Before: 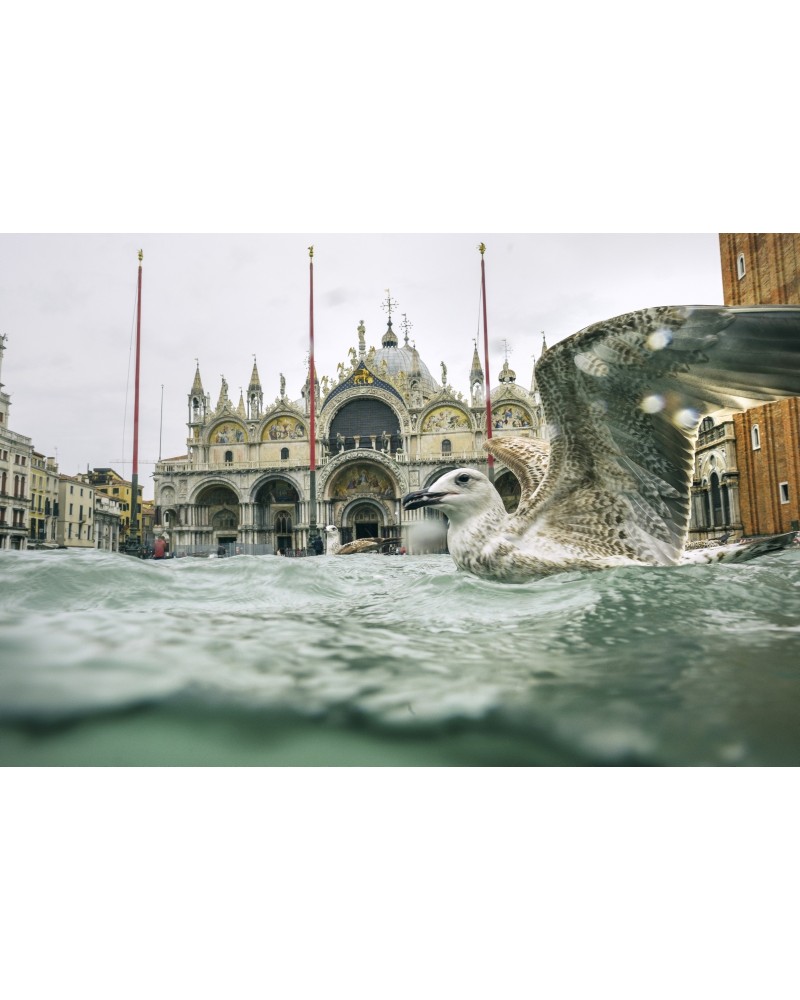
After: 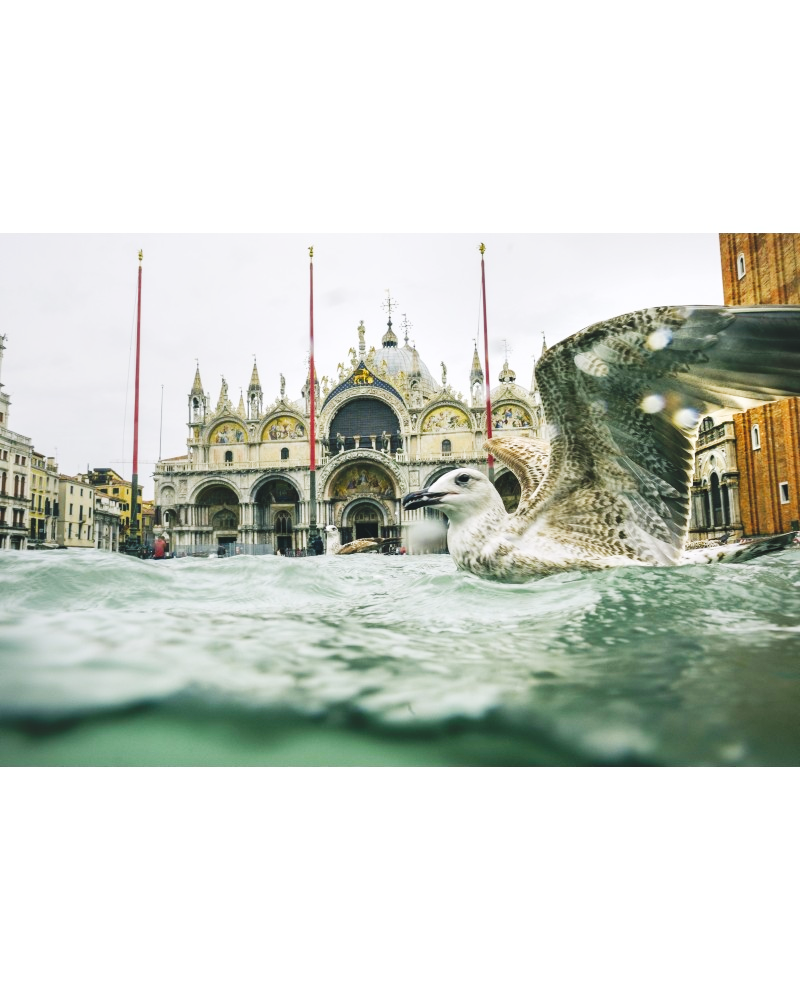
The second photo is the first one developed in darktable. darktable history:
contrast brightness saturation: contrast 0.04, saturation 0.16
color correction: highlights a* -0.182, highlights b* -0.124
tone curve: curves: ch0 [(0, 0) (0.003, 0.072) (0.011, 0.077) (0.025, 0.082) (0.044, 0.094) (0.069, 0.106) (0.1, 0.125) (0.136, 0.145) (0.177, 0.173) (0.224, 0.216) (0.277, 0.281) (0.335, 0.356) (0.399, 0.436) (0.468, 0.53) (0.543, 0.629) (0.623, 0.724) (0.709, 0.808) (0.801, 0.88) (0.898, 0.941) (1, 1)], preserve colors none
